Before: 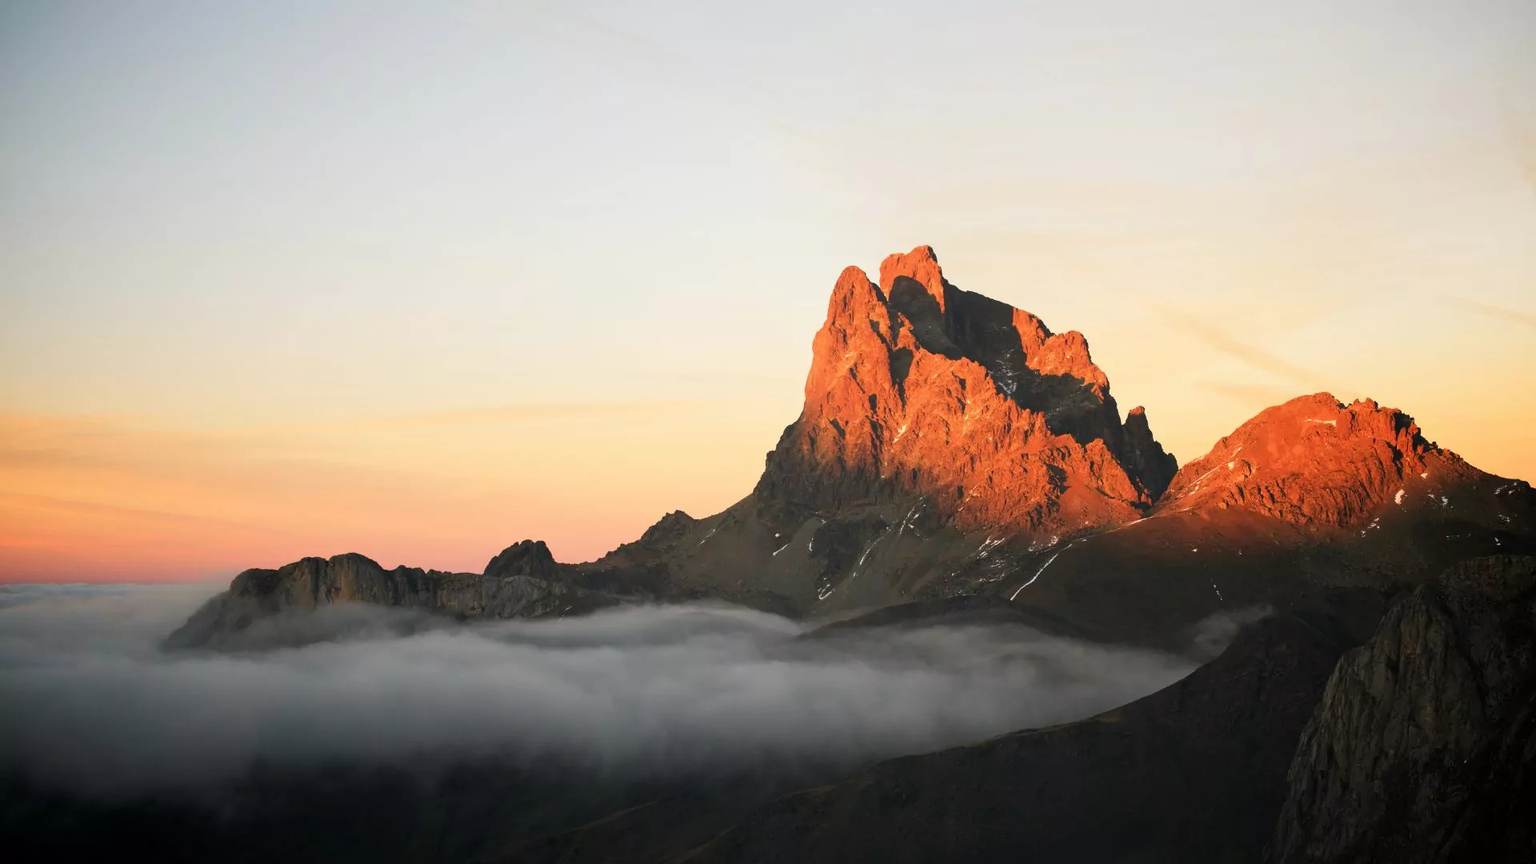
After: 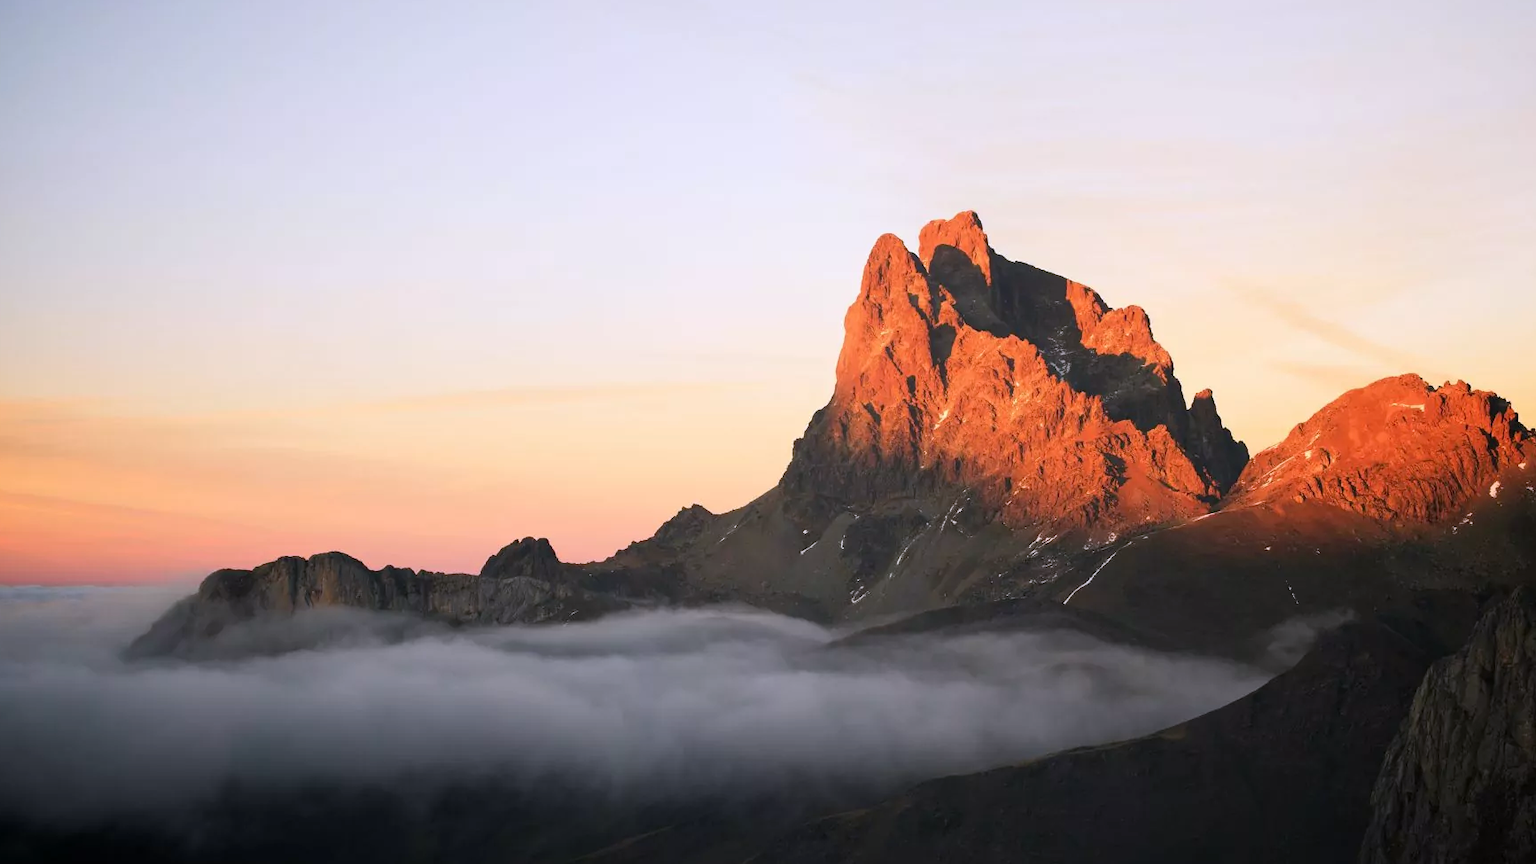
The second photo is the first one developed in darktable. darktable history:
crop: left 3.305%, top 6.436%, right 6.389%, bottom 3.258%
white balance: red 1.004, blue 1.096
